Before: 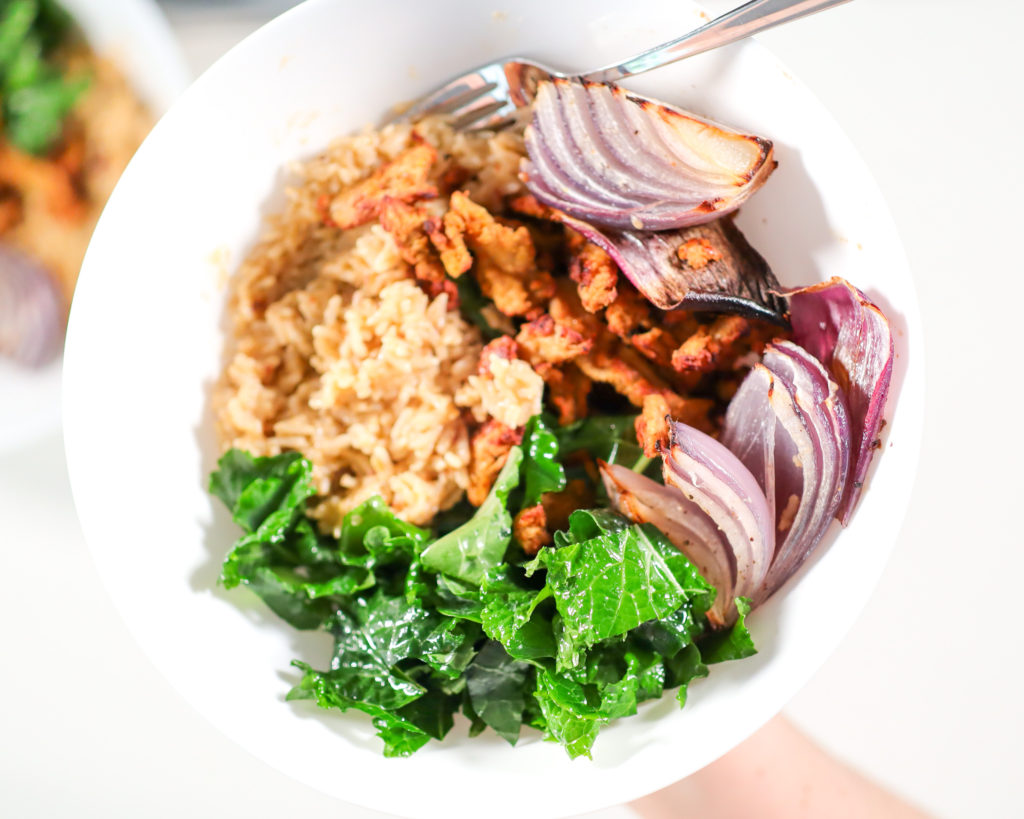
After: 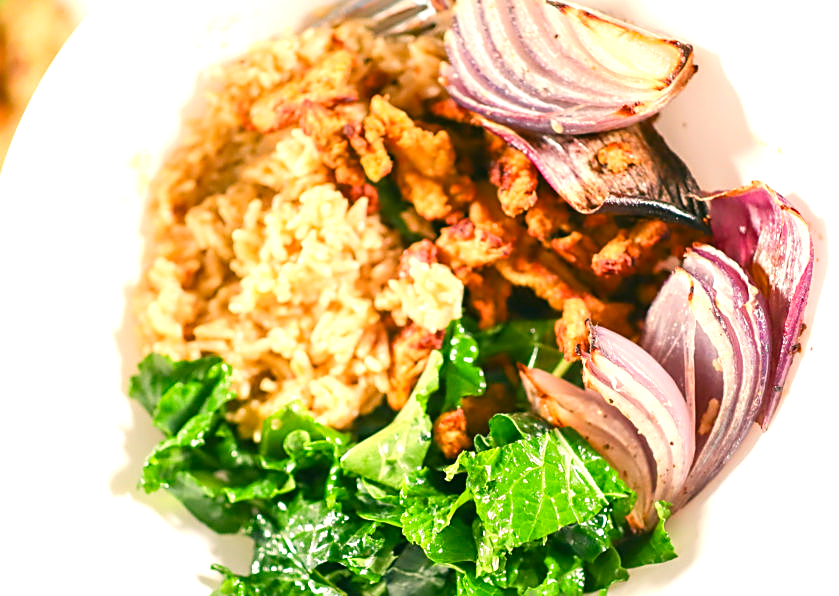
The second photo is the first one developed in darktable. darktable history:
color correction: highlights a* 4.02, highlights b* 4.98, shadows a* -7.55, shadows b* 4.98
color balance rgb: shadows lift › chroma 2%, shadows lift › hue 219.6°, power › hue 313.2°, highlights gain › chroma 3%, highlights gain › hue 75.6°, global offset › luminance 0.5%, perceptual saturation grading › global saturation 15.33%, perceptual saturation grading › highlights -19.33%, perceptual saturation grading › shadows 20%, global vibrance 20%
crop: left 7.856%, top 11.836%, right 10.12%, bottom 15.387%
sharpen: amount 0.55
exposure: black level correction 0, exposure 1.45 EV, compensate exposure bias true, compensate highlight preservation false
